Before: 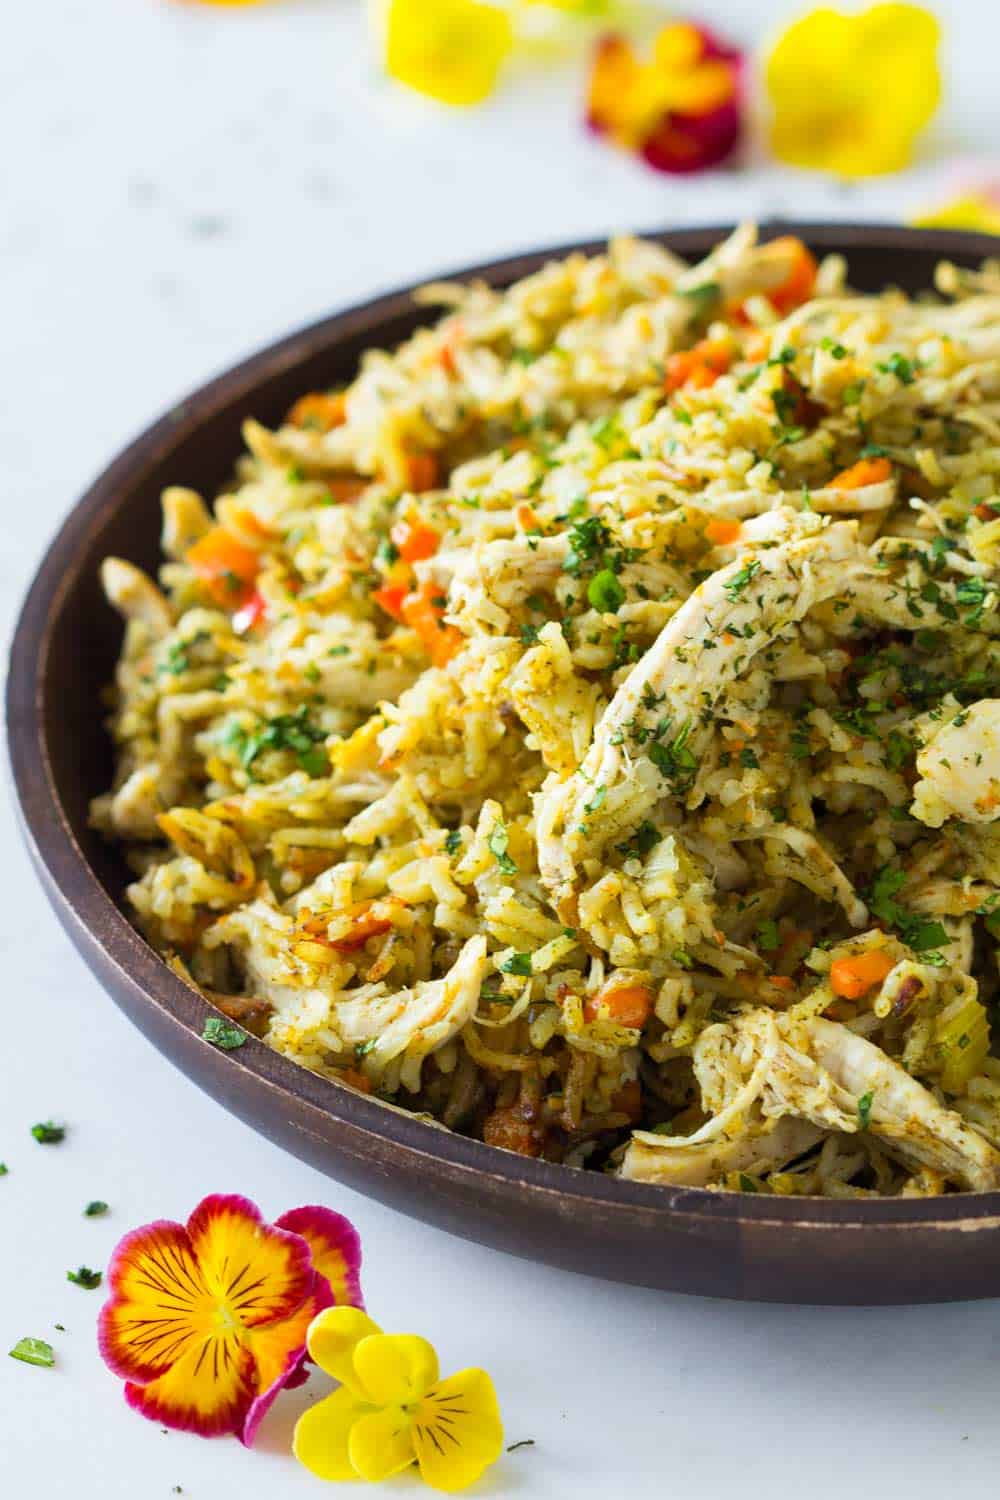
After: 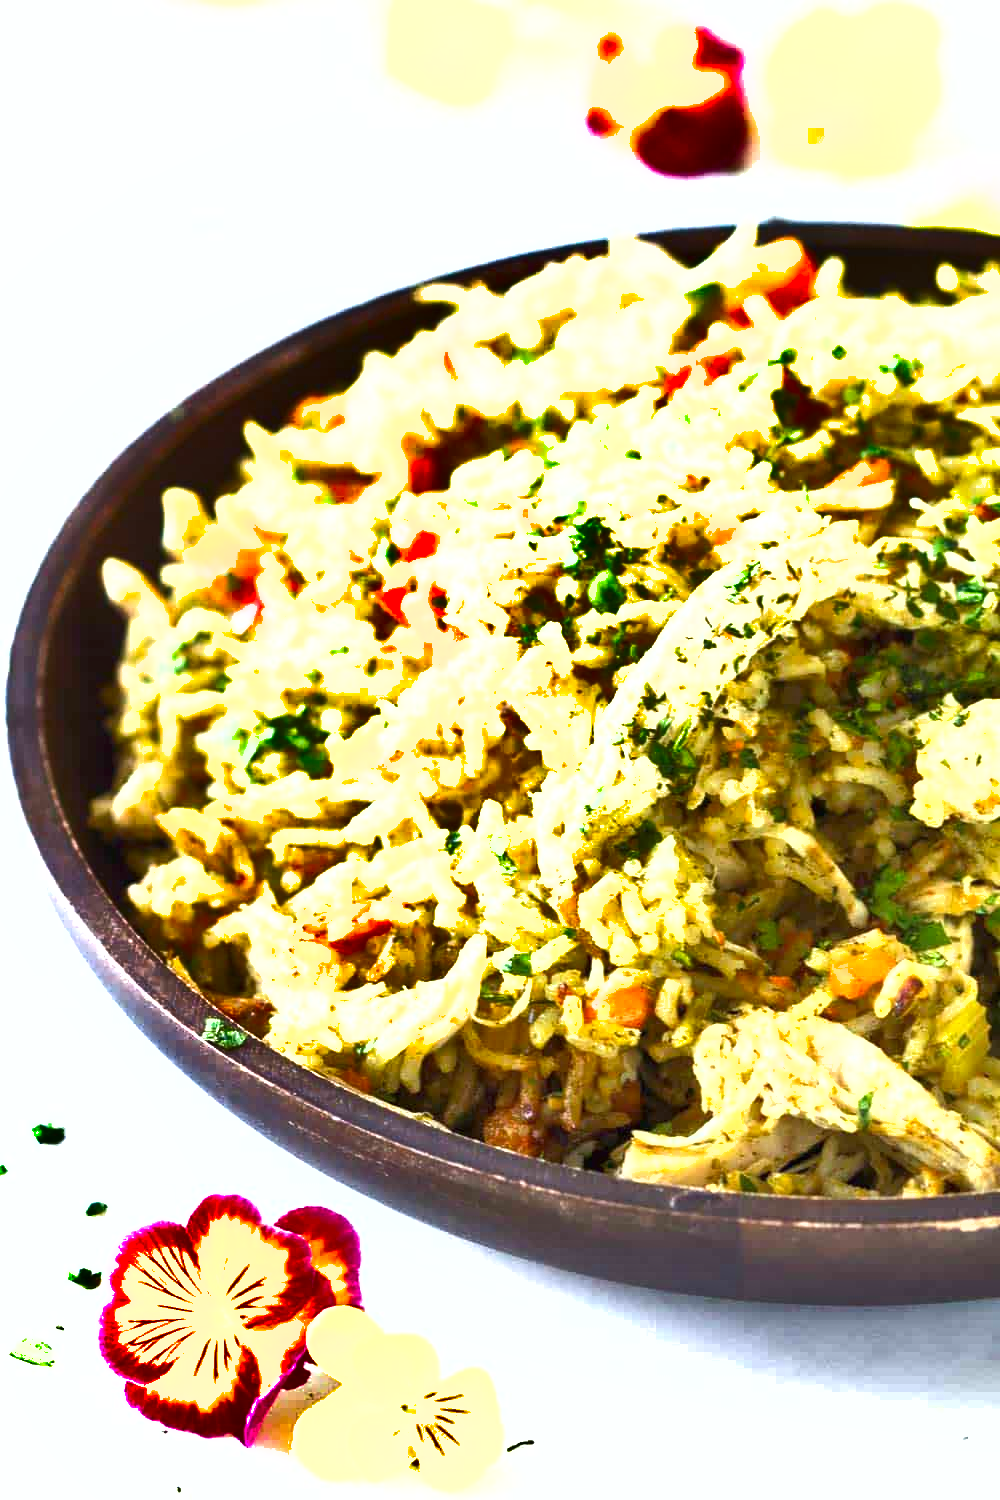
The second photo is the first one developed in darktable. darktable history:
shadows and highlights: radius 108, shadows 45, highlights -66.88, shadows color adjustment 98%, highlights color adjustment 58.53%, low approximation 0.01, soften with gaussian
exposure: black level correction 0, exposure 1.441 EV, compensate highlight preservation false
